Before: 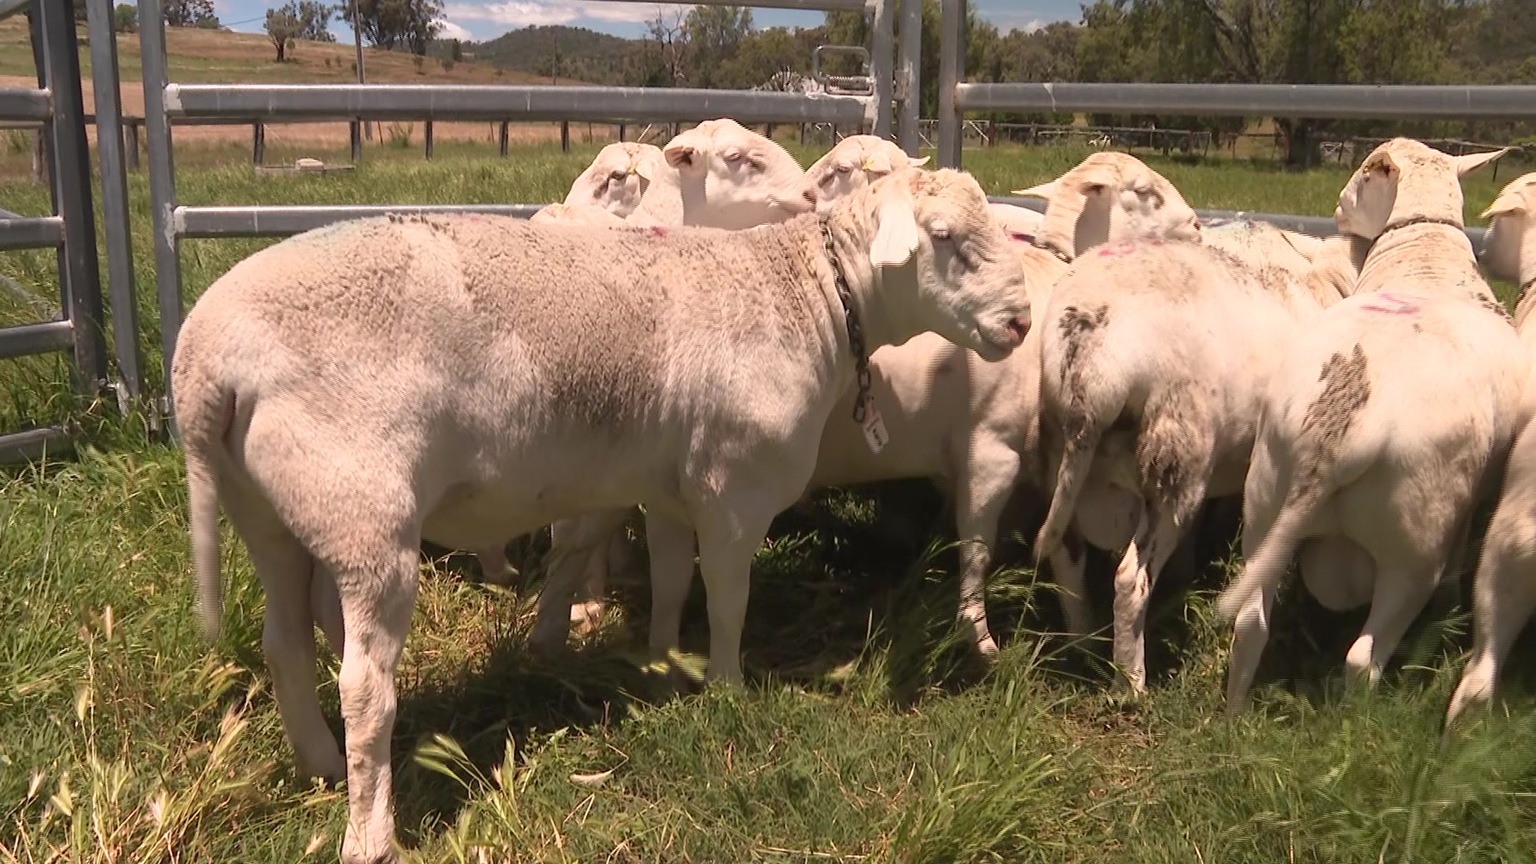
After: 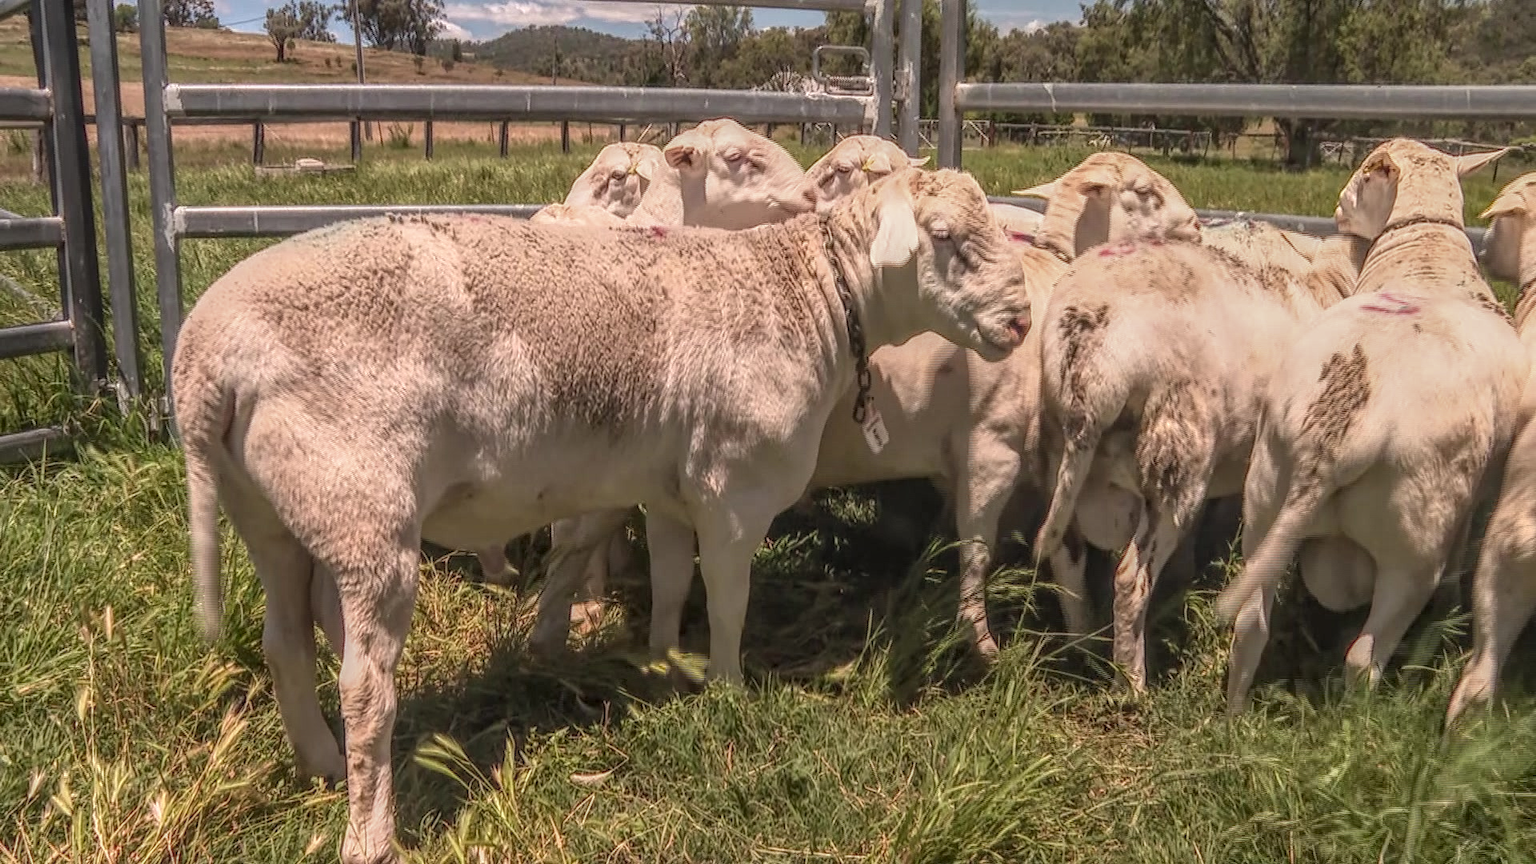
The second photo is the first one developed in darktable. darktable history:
local contrast: highlights 6%, shadows 1%, detail 201%, midtone range 0.25
